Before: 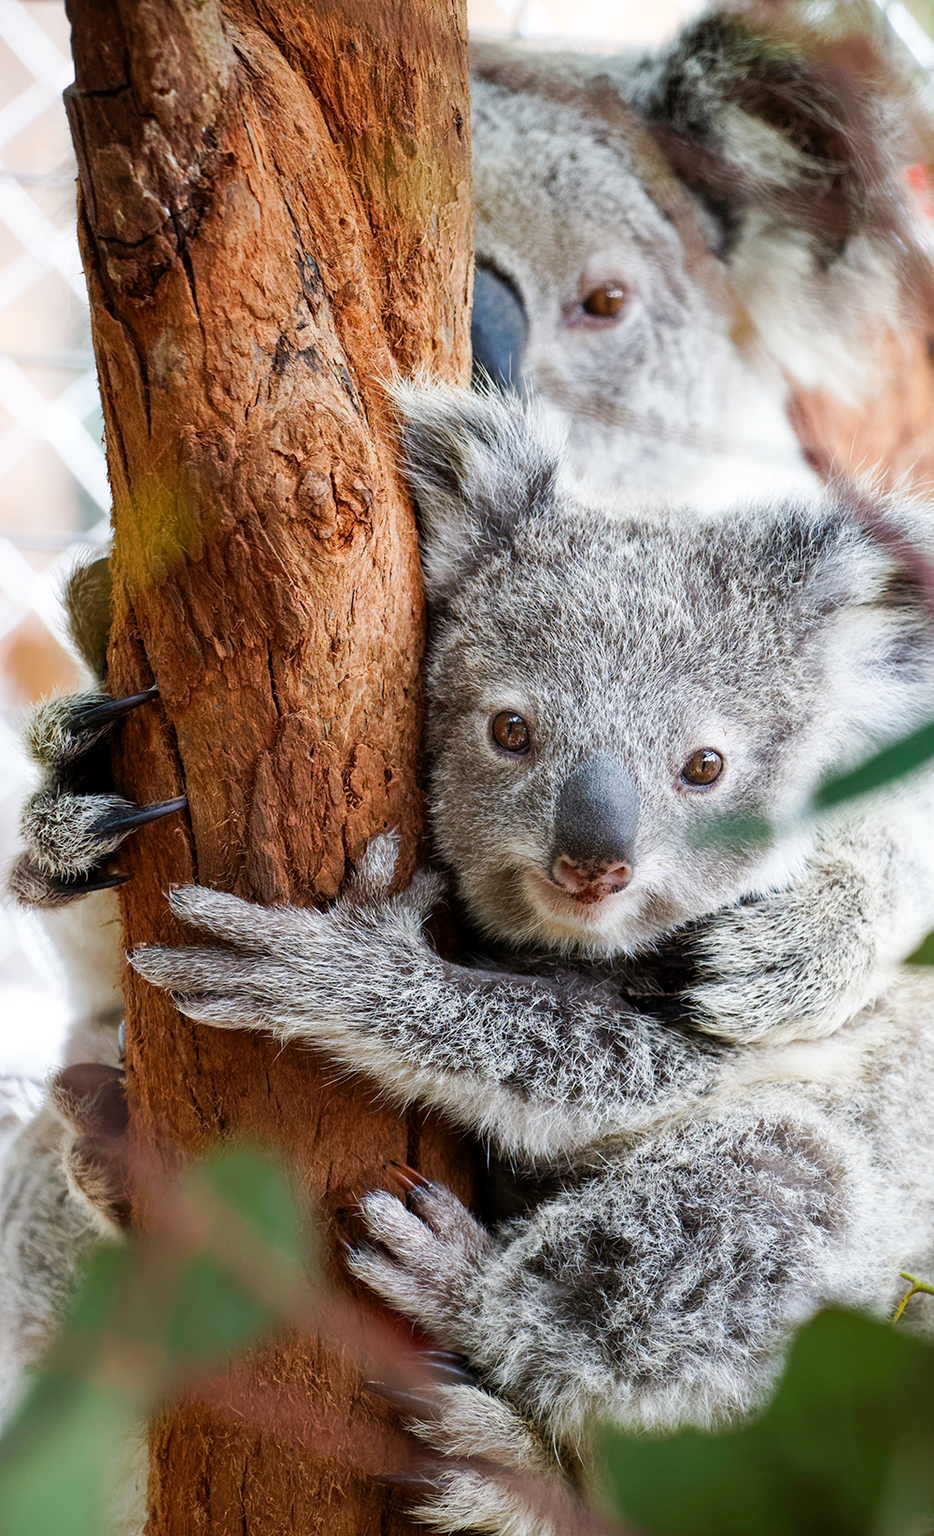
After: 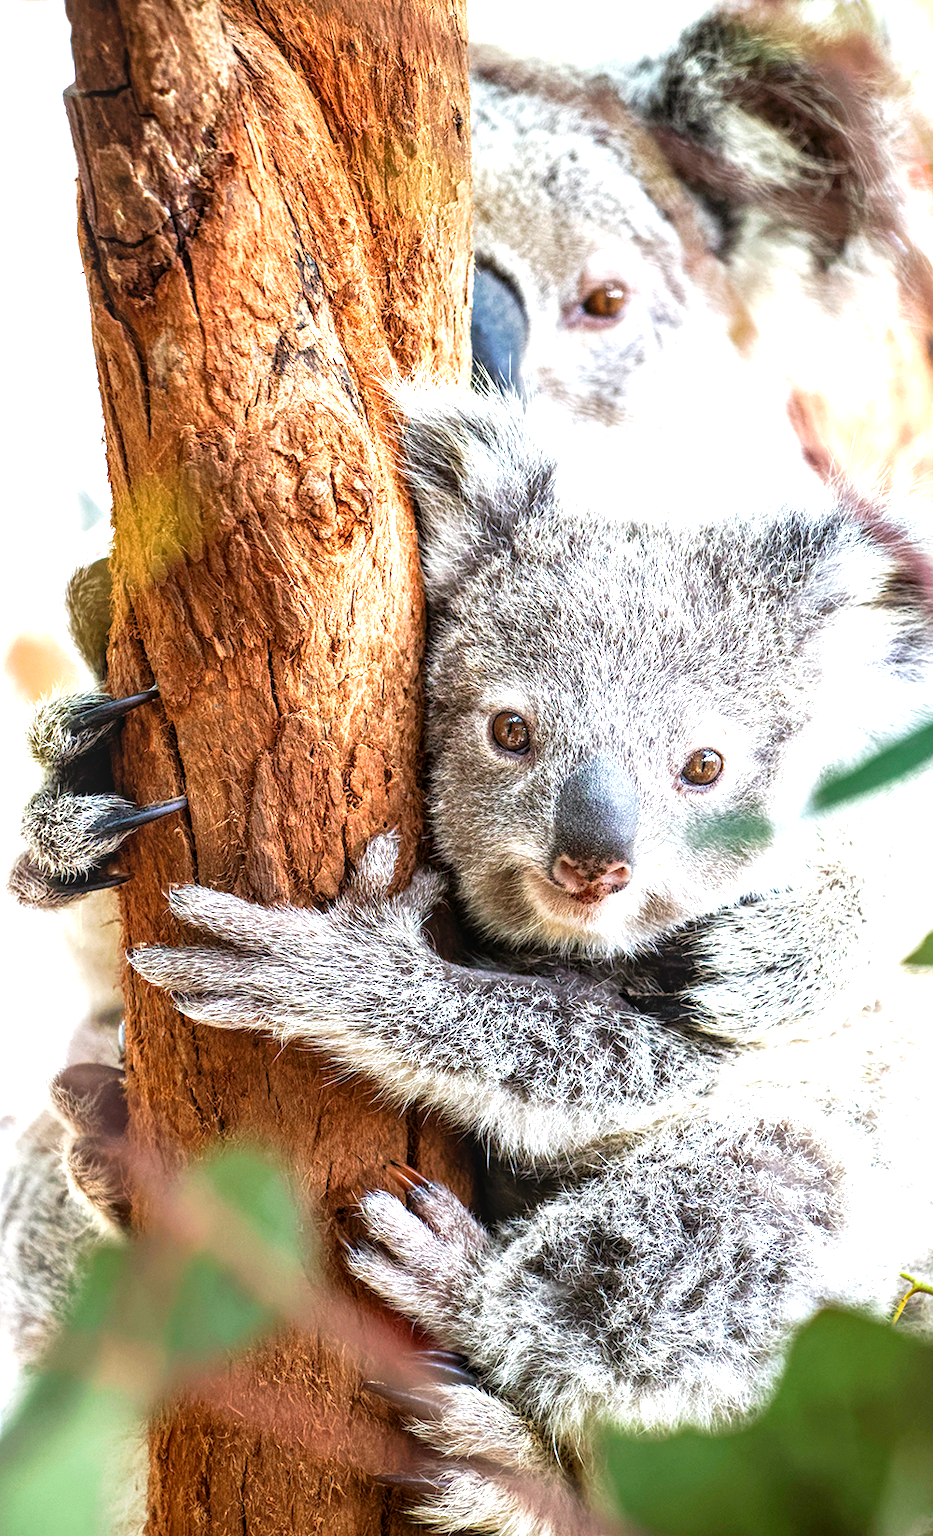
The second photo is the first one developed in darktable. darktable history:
local contrast: detail 130%
exposure: black level correction 0, exposure 1.095 EV, compensate highlight preservation false
